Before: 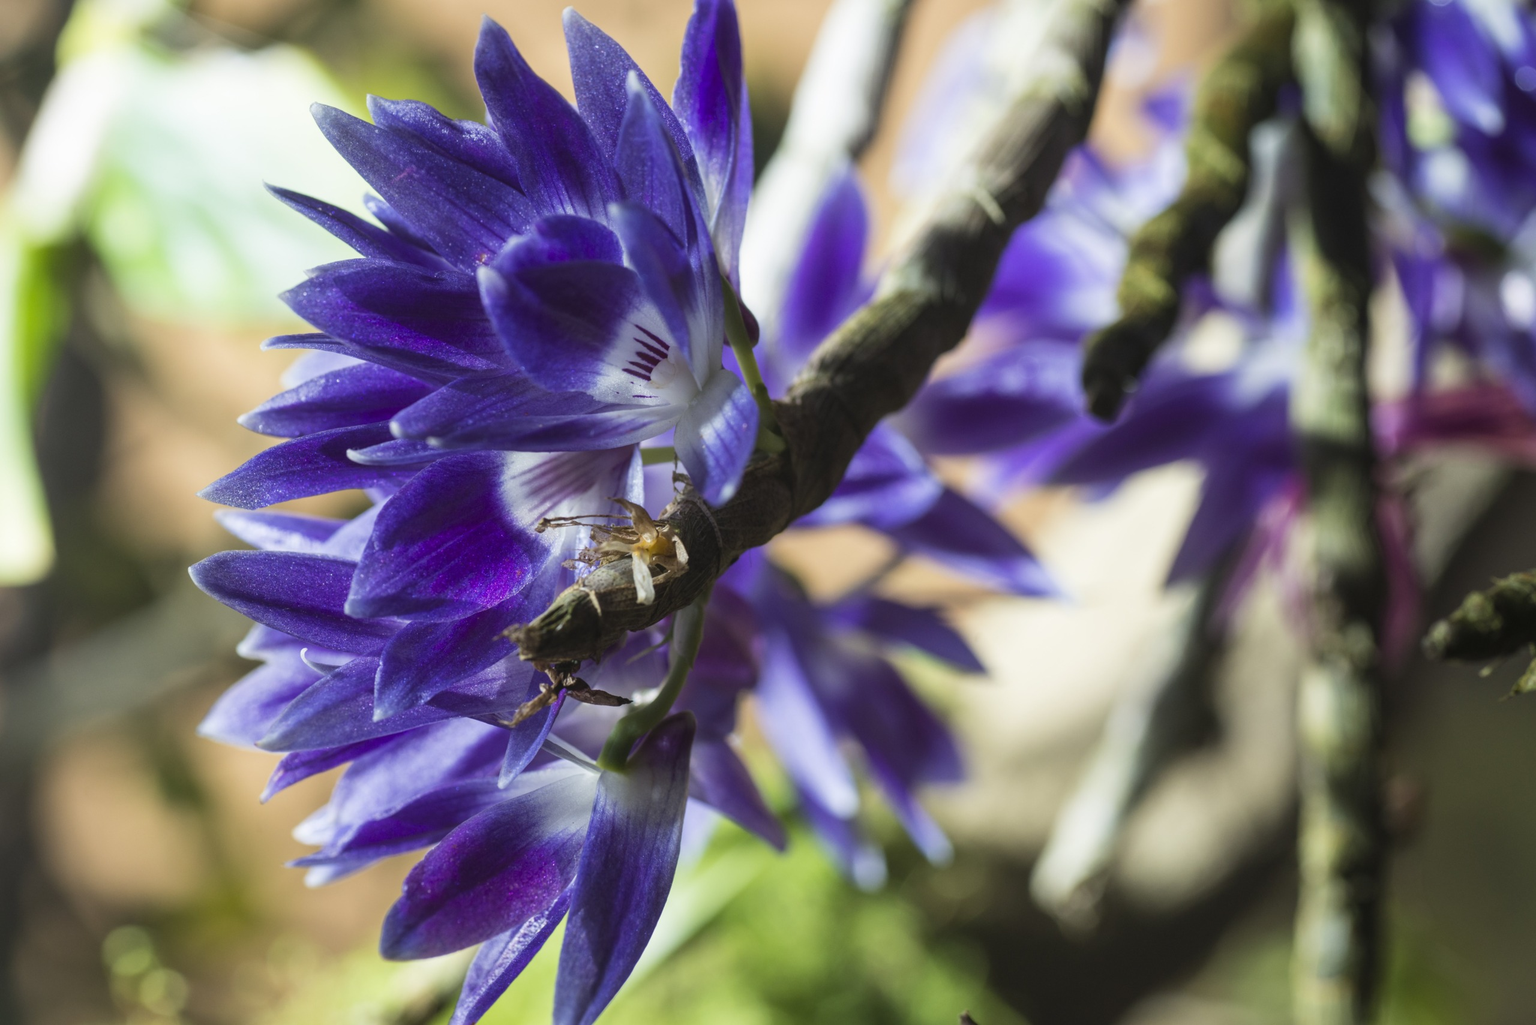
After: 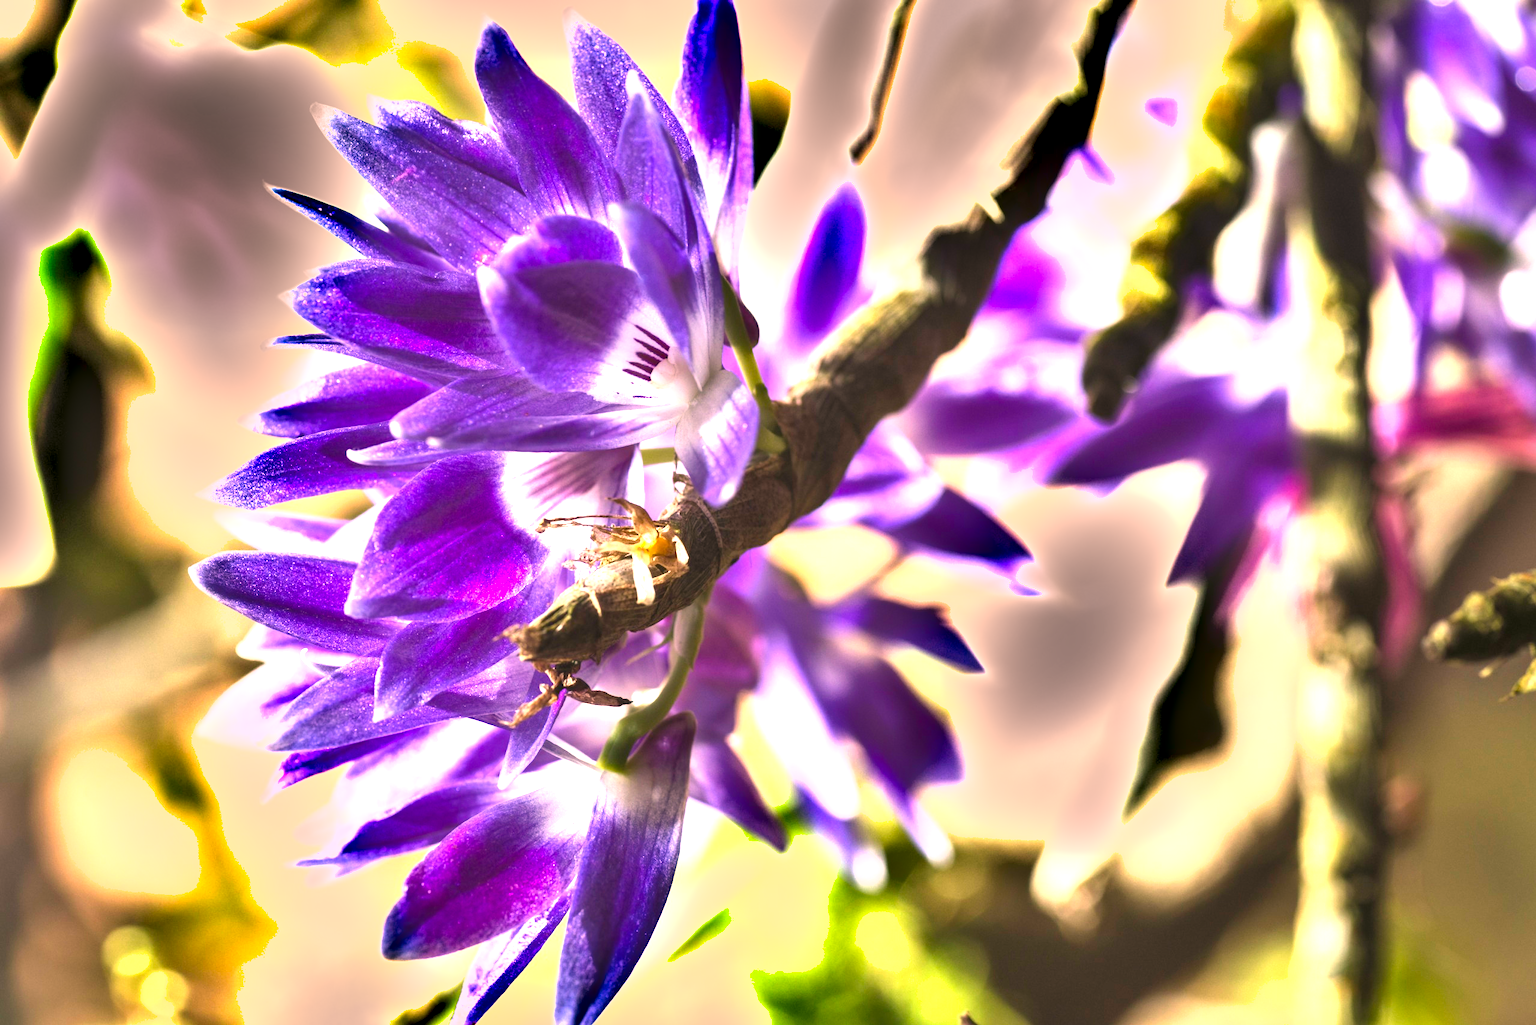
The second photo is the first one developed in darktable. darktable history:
exposure: exposure 2.017 EV, compensate exposure bias true, compensate highlight preservation false
color correction: highlights a* 20.56, highlights b* 19.56
shadows and highlights: soften with gaussian
